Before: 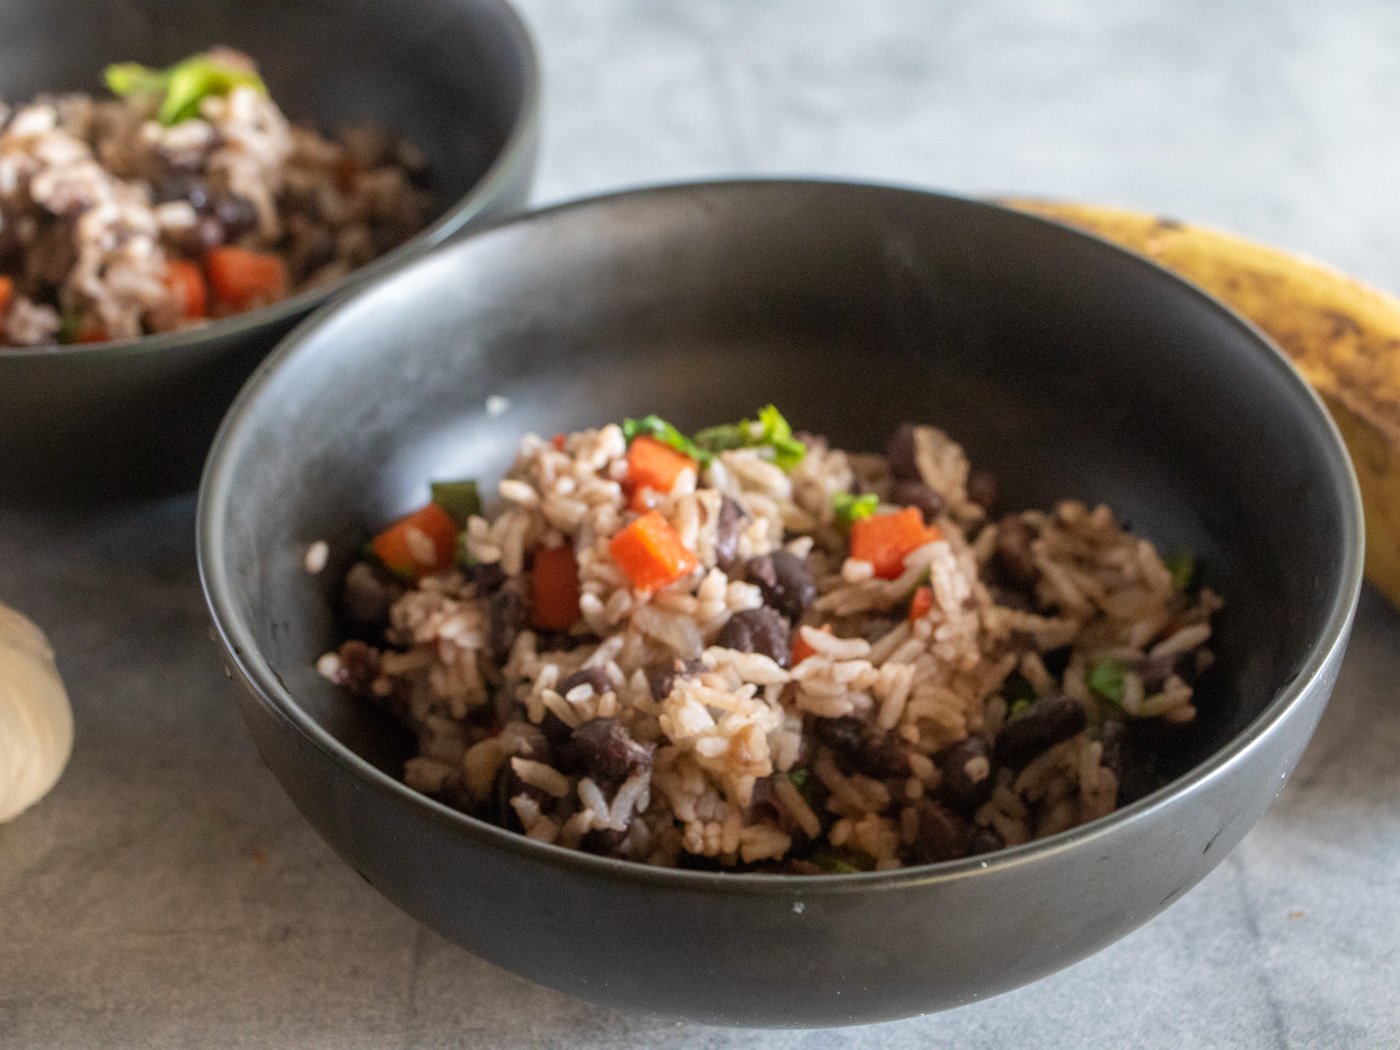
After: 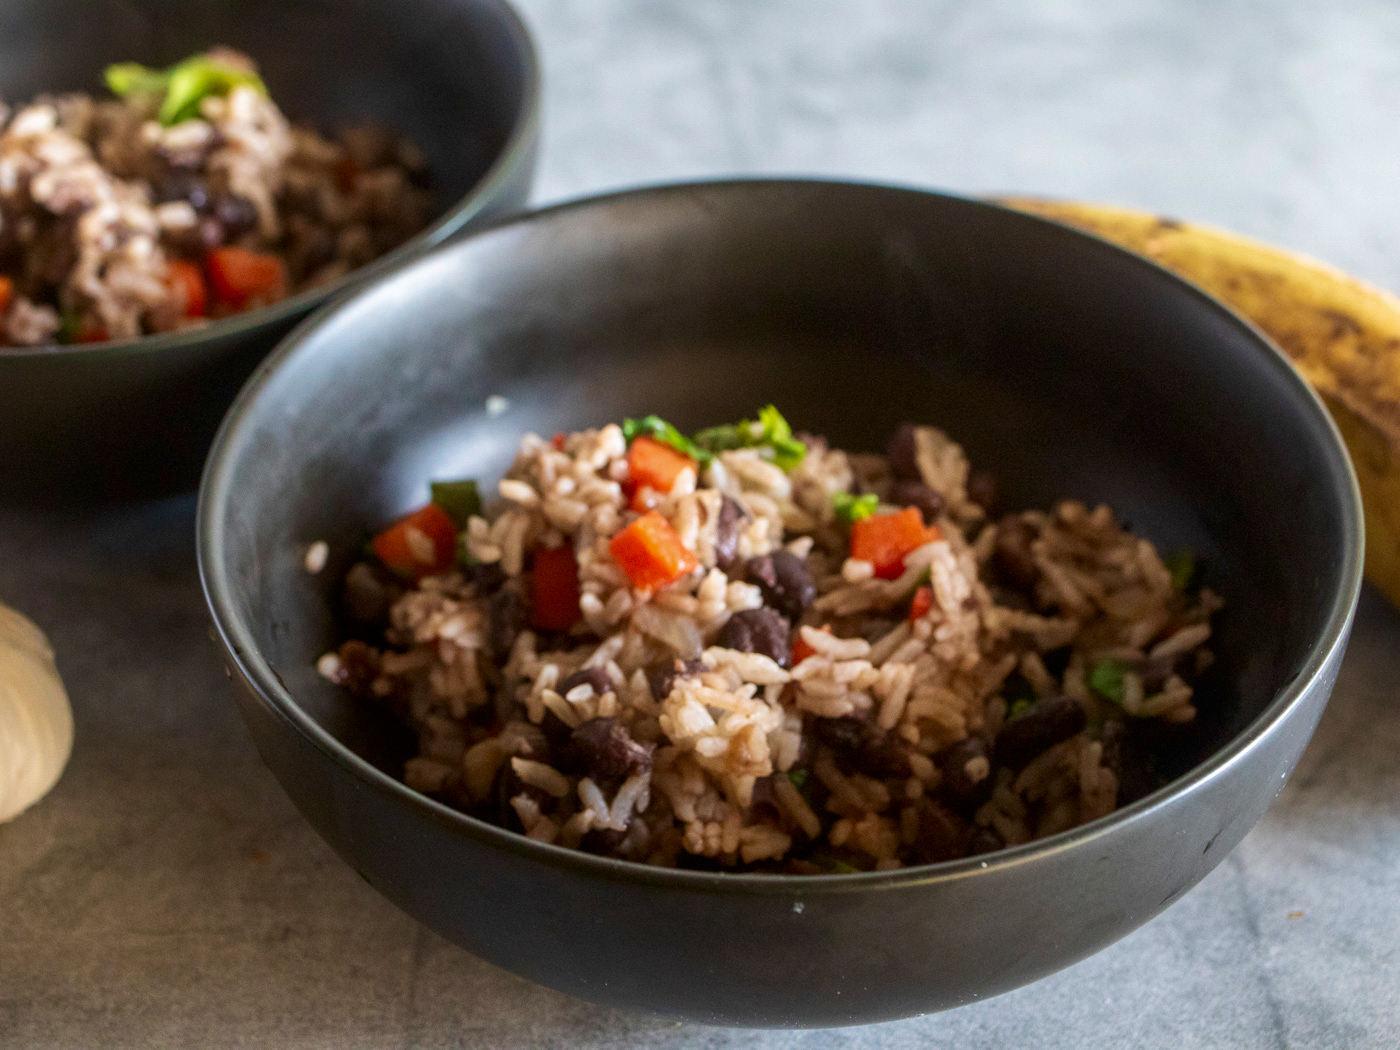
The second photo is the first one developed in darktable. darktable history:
velvia: on, module defaults
contrast brightness saturation: contrast 0.067, brightness -0.131, saturation 0.061
